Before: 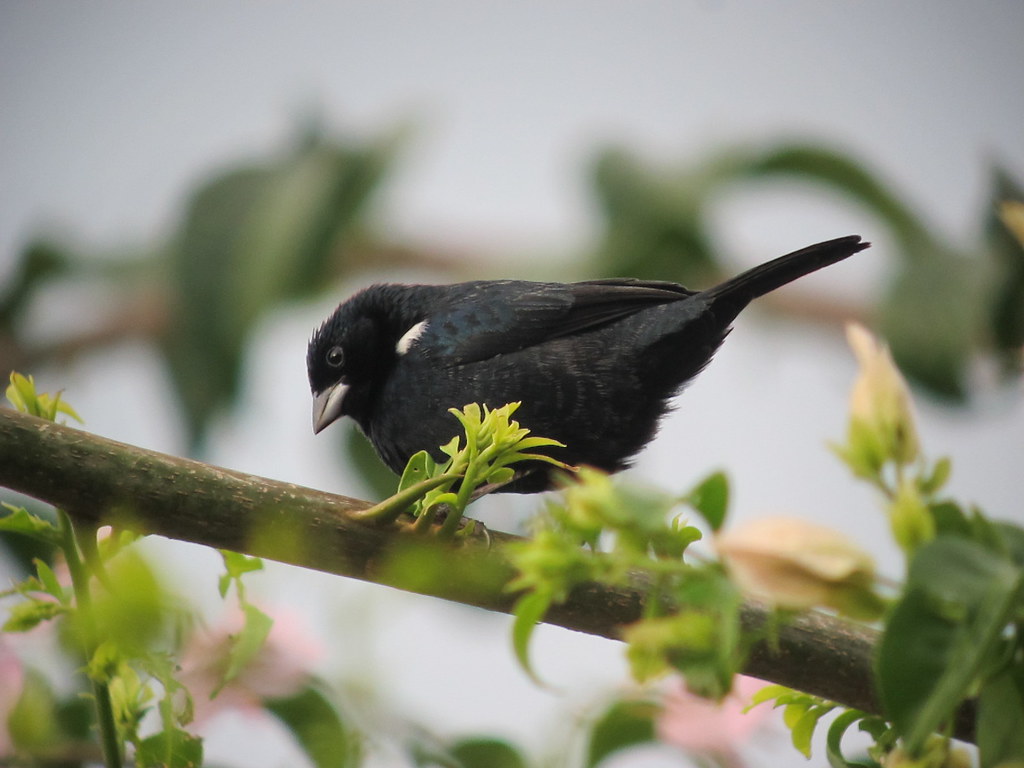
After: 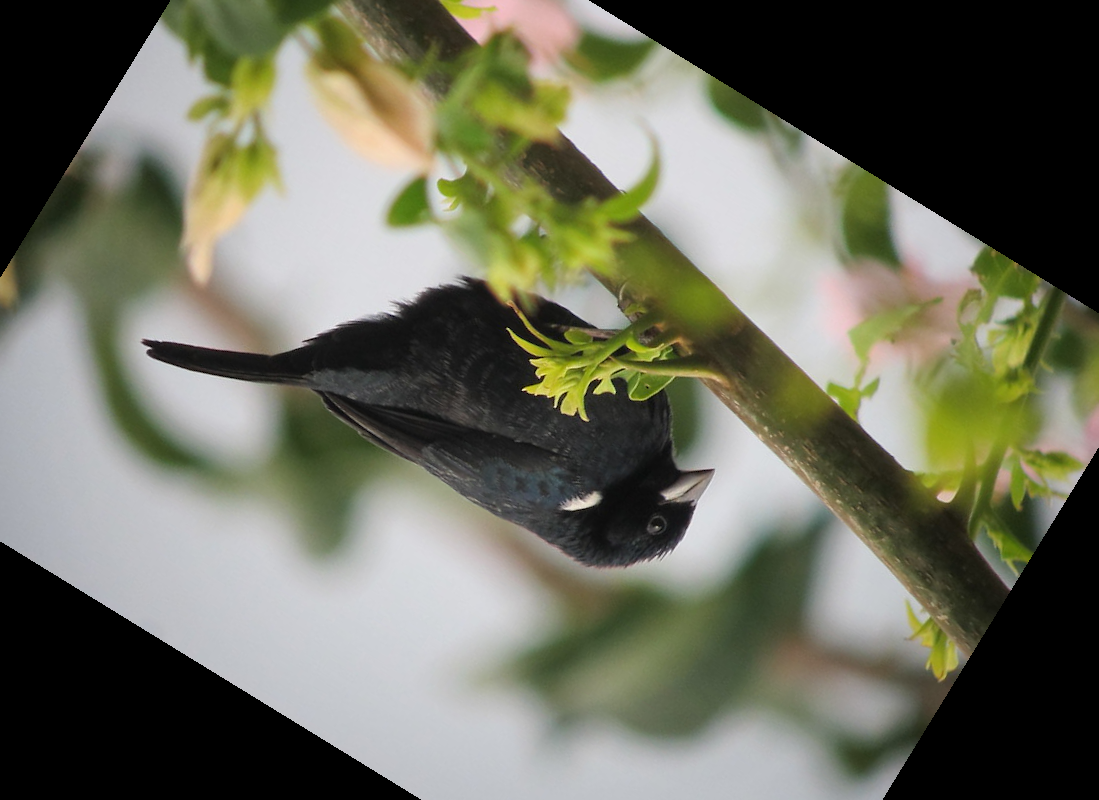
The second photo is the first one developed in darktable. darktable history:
crop and rotate: angle 148.46°, left 9.148%, top 15.585%, right 4.578%, bottom 17.168%
